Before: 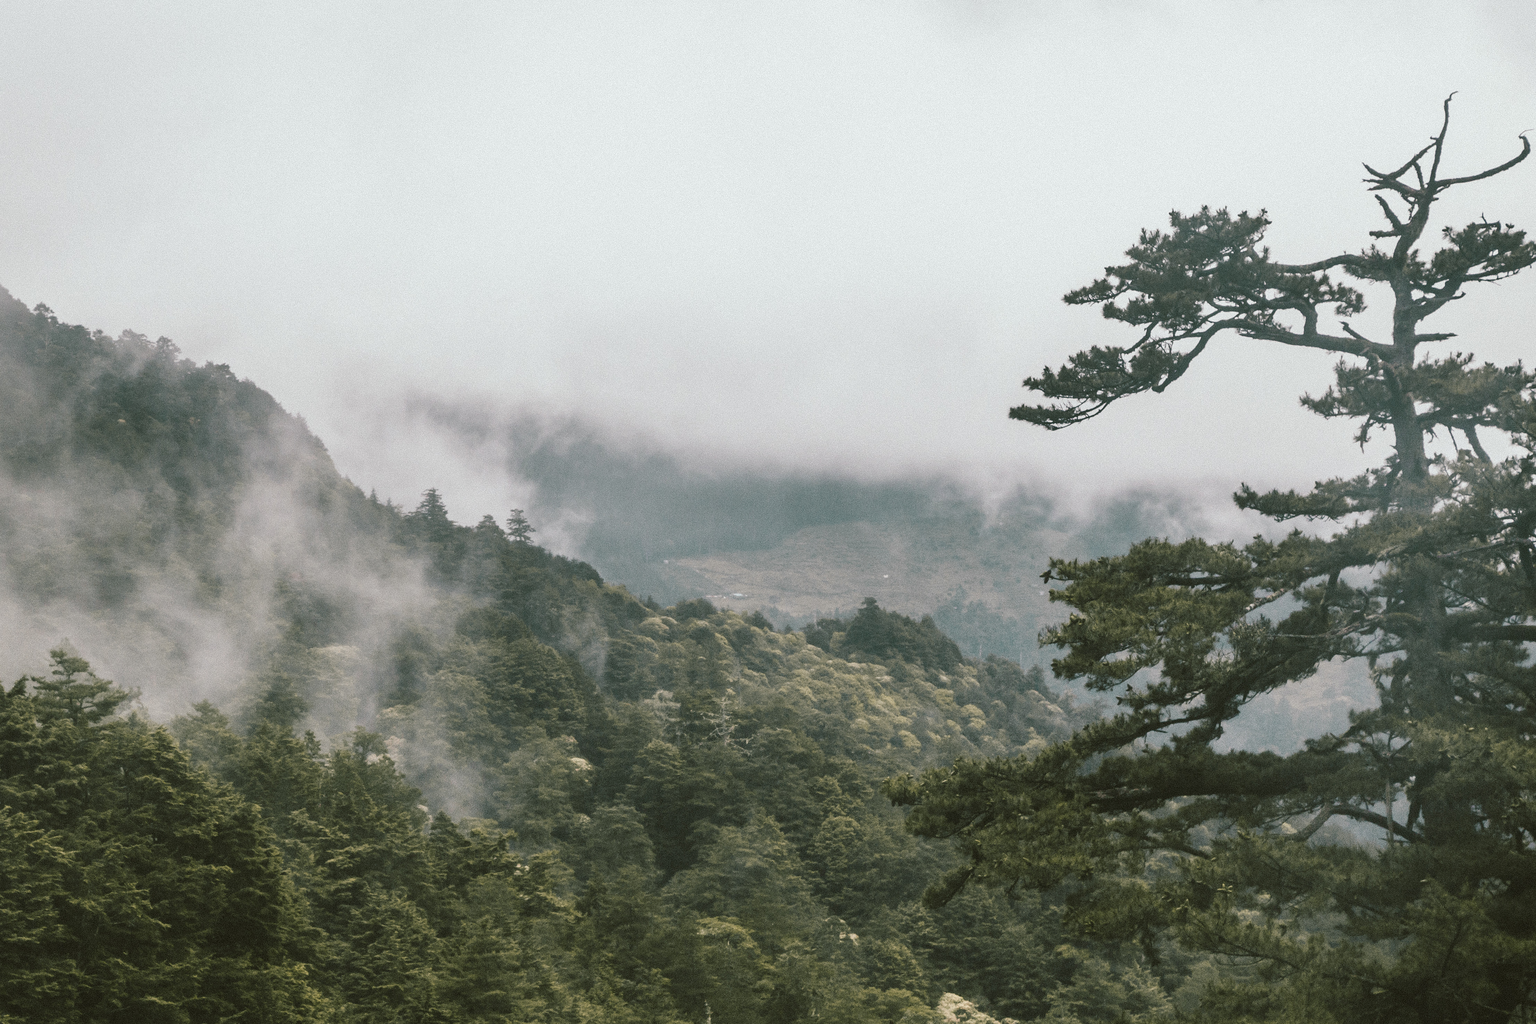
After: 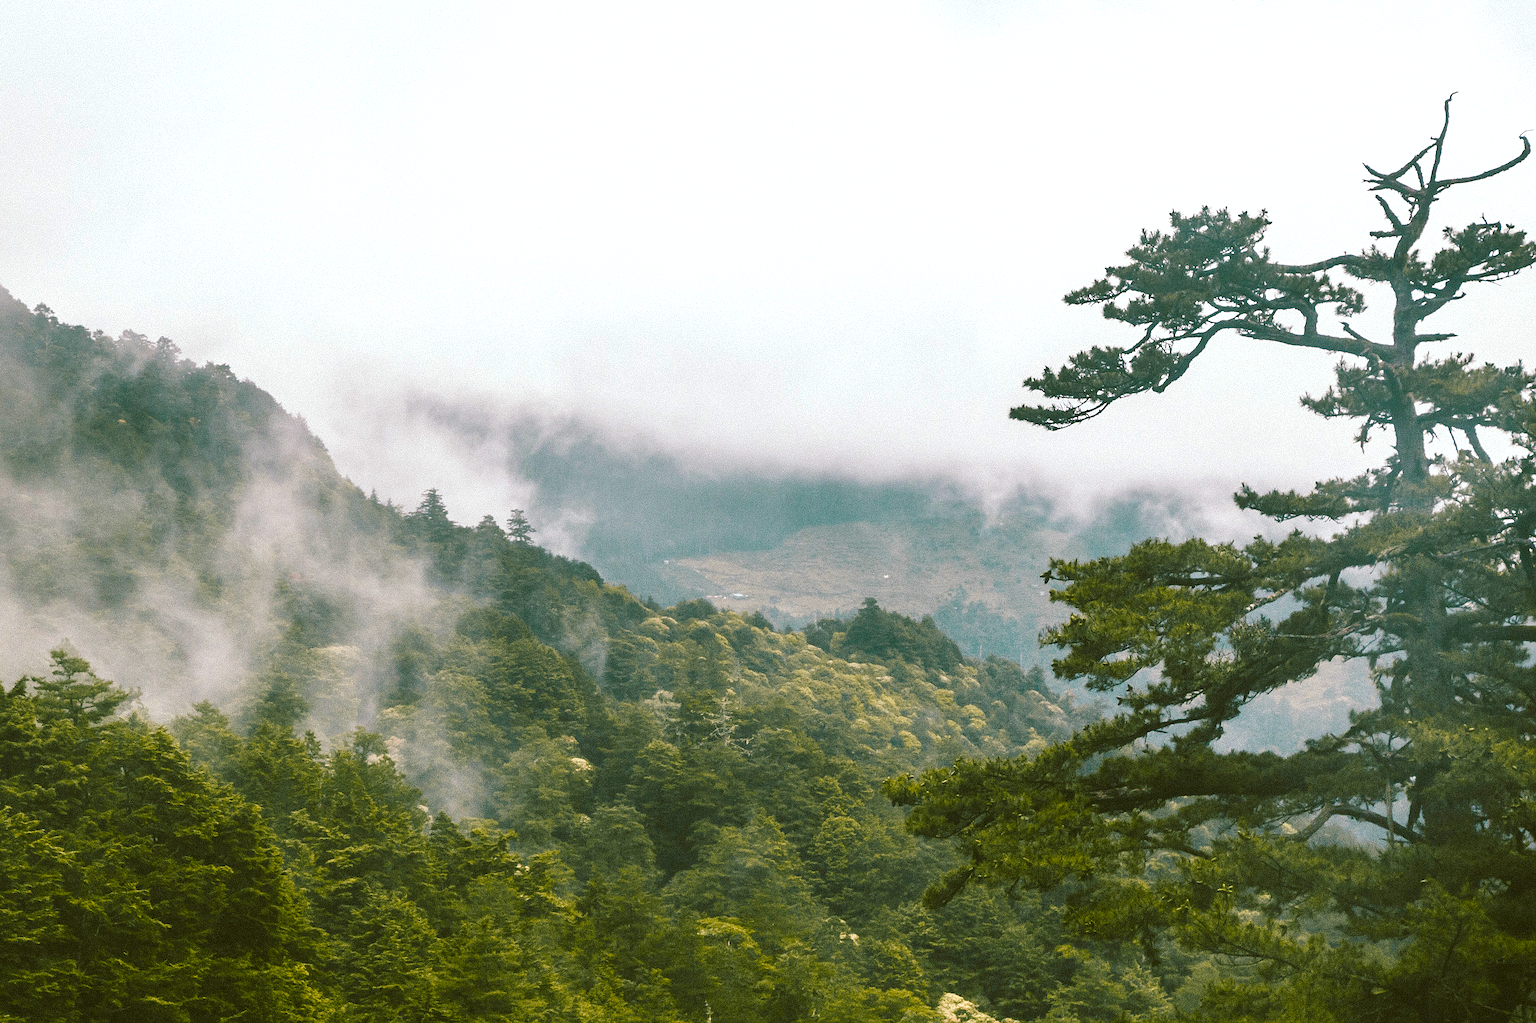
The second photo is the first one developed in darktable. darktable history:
sharpen: on, module defaults
color balance rgb: linear chroma grading › shadows 10%, linear chroma grading › highlights 10%, linear chroma grading › global chroma 15%, linear chroma grading › mid-tones 15%, perceptual saturation grading › global saturation 40%, perceptual saturation grading › highlights -25%, perceptual saturation grading › mid-tones 35%, perceptual saturation grading › shadows 35%, perceptual brilliance grading › global brilliance 11.29%, global vibrance 11.29%
